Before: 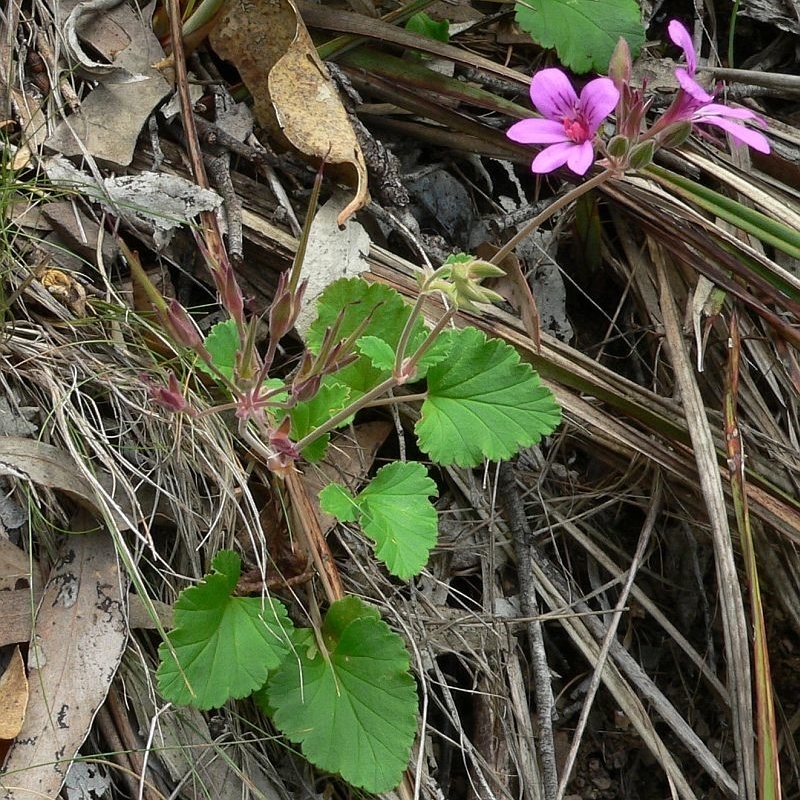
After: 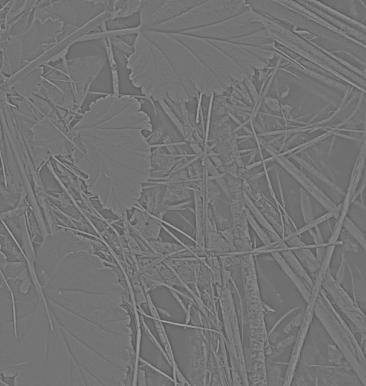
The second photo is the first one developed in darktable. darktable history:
monochrome: a 32, b 64, size 2.3
highpass: sharpness 6%, contrast boost 7.63%
crop: left 35.976%, top 45.819%, right 18.162%, bottom 5.807%
exposure: black level correction 0.01, exposure 0.011 EV, compensate highlight preservation false
